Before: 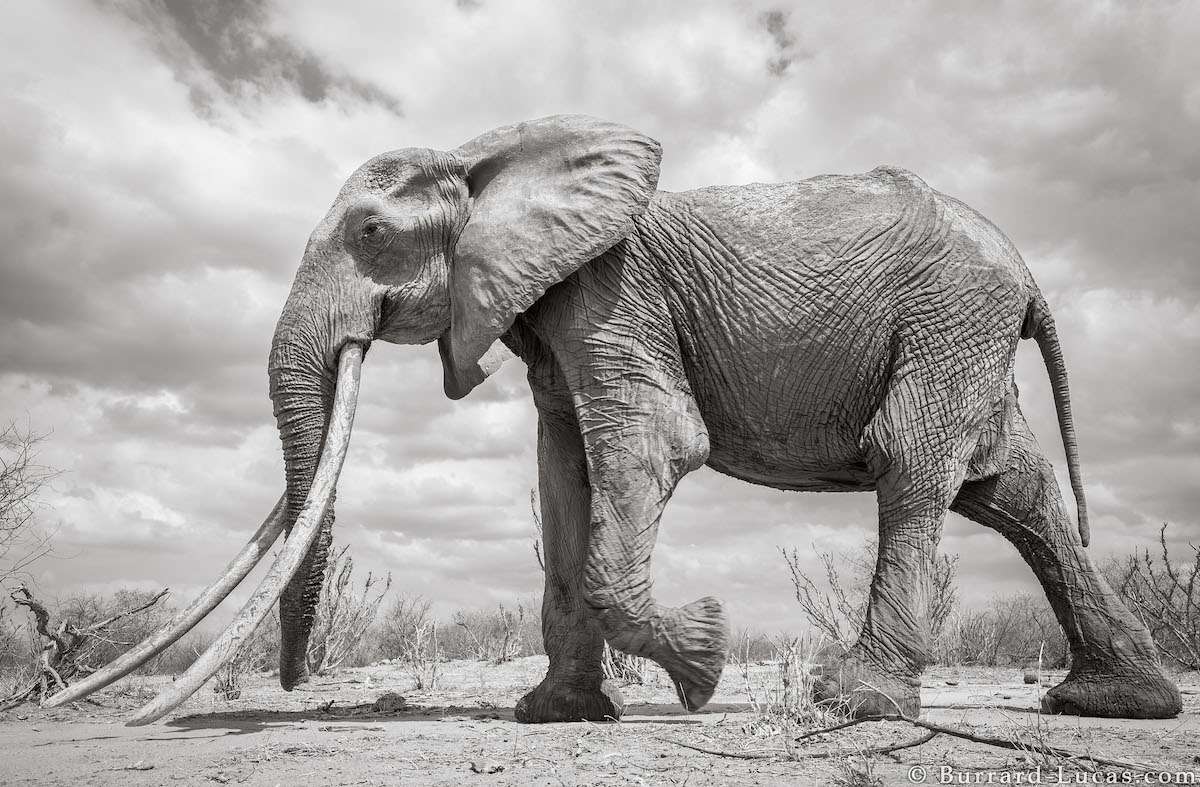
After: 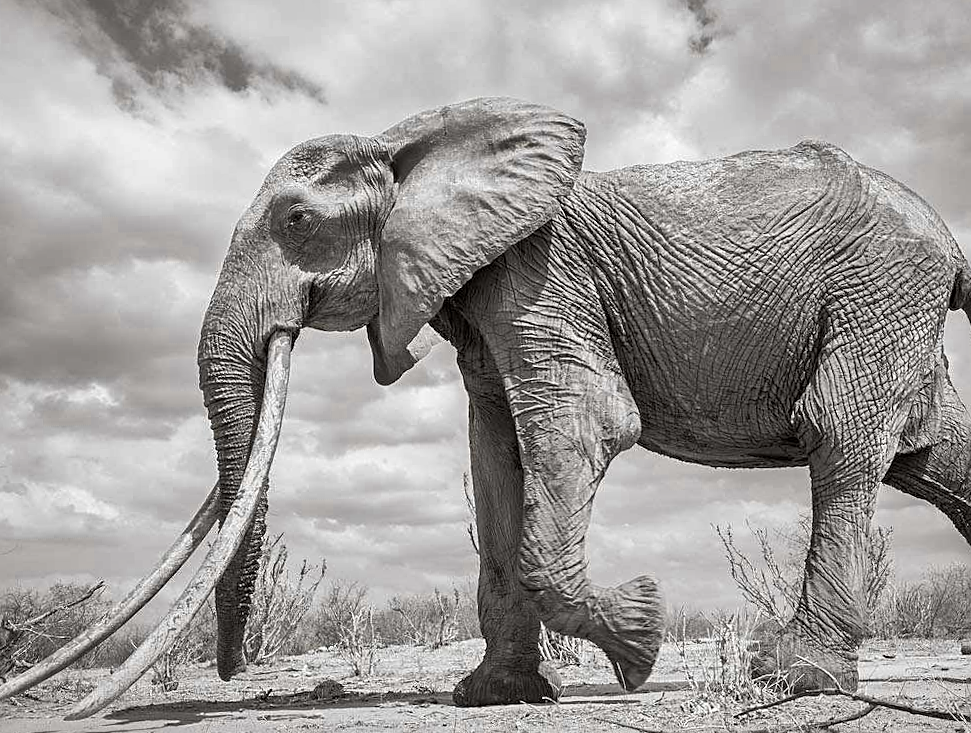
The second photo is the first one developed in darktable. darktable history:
crop and rotate: angle 1.47°, left 4.192%, top 0.514%, right 11.696%, bottom 2.62%
sharpen: on, module defaults
color zones: curves: ch0 [(0.004, 0.306) (0.107, 0.448) (0.252, 0.656) (0.41, 0.398) (0.595, 0.515) (0.768, 0.628)]; ch1 [(0.07, 0.323) (0.151, 0.452) (0.252, 0.608) (0.346, 0.221) (0.463, 0.189) (0.61, 0.368) (0.735, 0.395) (0.921, 0.412)]; ch2 [(0, 0.476) (0.132, 0.512) (0.243, 0.512) (0.397, 0.48) (0.522, 0.376) (0.634, 0.536) (0.761, 0.46)]
shadows and highlights: shadows 53.26, highlights color adjustment 73.81%, soften with gaussian
